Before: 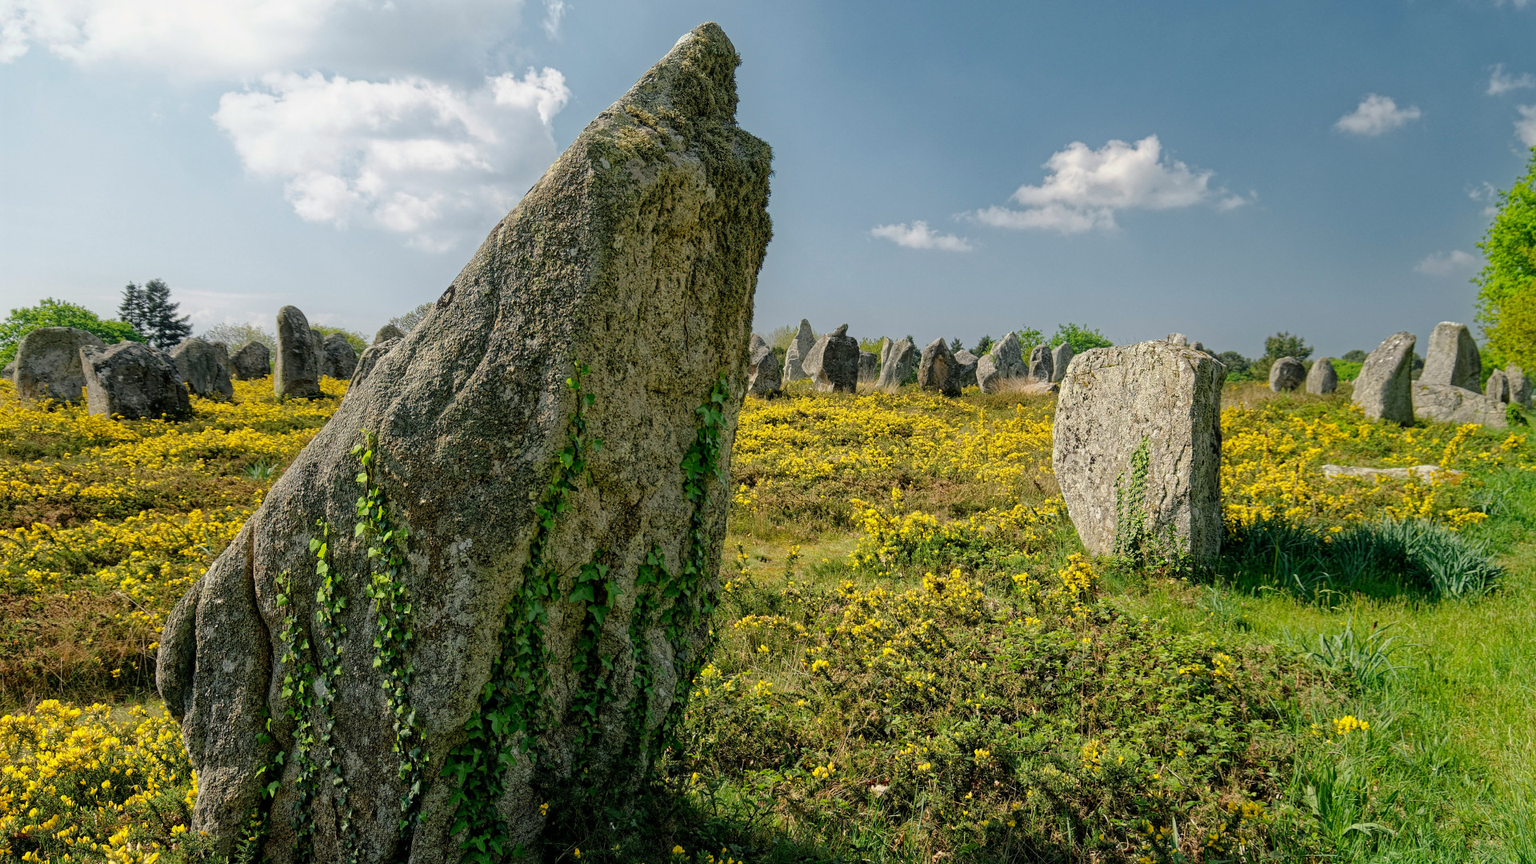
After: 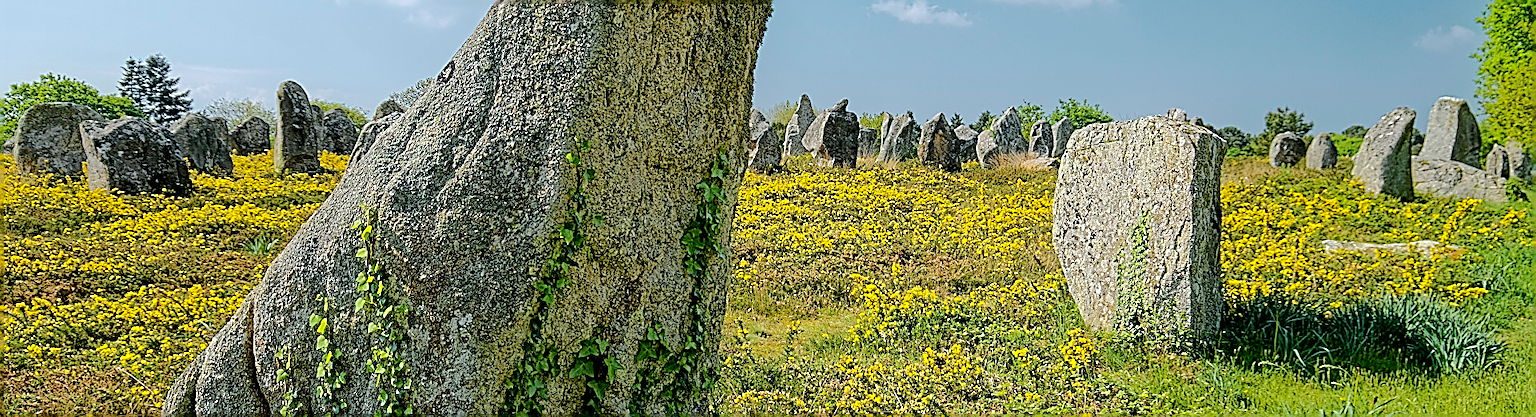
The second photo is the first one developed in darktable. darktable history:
color correction: highlights a* -4.18, highlights b* -10.81
tone curve: curves: ch0 [(0, 0) (0.052, 0.018) (0.236, 0.207) (0.41, 0.417) (0.485, 0.518) (0.54, 0.584) (0.625, 0.666) (0.845, 0.828) (0.994, 0.964)]; ch1 [(0, 0) (0.136, 0.146) (0.317, 0.34) (0.382, 0.408) (0.434, 0.441) (0.472, 0.479) (0.498, 0.501) (0.557, 0.558) (0.616, 0.59) (0.739, 0.7) (1, 1)]; ch2 [(0, 0) (0.352, 0.403) (0.447, 0.466) (0.482, 0.482) (0.528, 0.526) (0.586, 0.577) (0.618, 0.621) (0.785, 0.747) (1, 1)], color space Lab, independent channels, preserve colors none
sharpen: amount 2
color balance rgb: perceptual saturation grading › global saturation 25%, perceptual brilliance grading › mid-tones 10%, perceptual brilliance grading › shadows 15%, global vibrance 20%
crop and rotate: top 26.056%, bottom 25.543%
